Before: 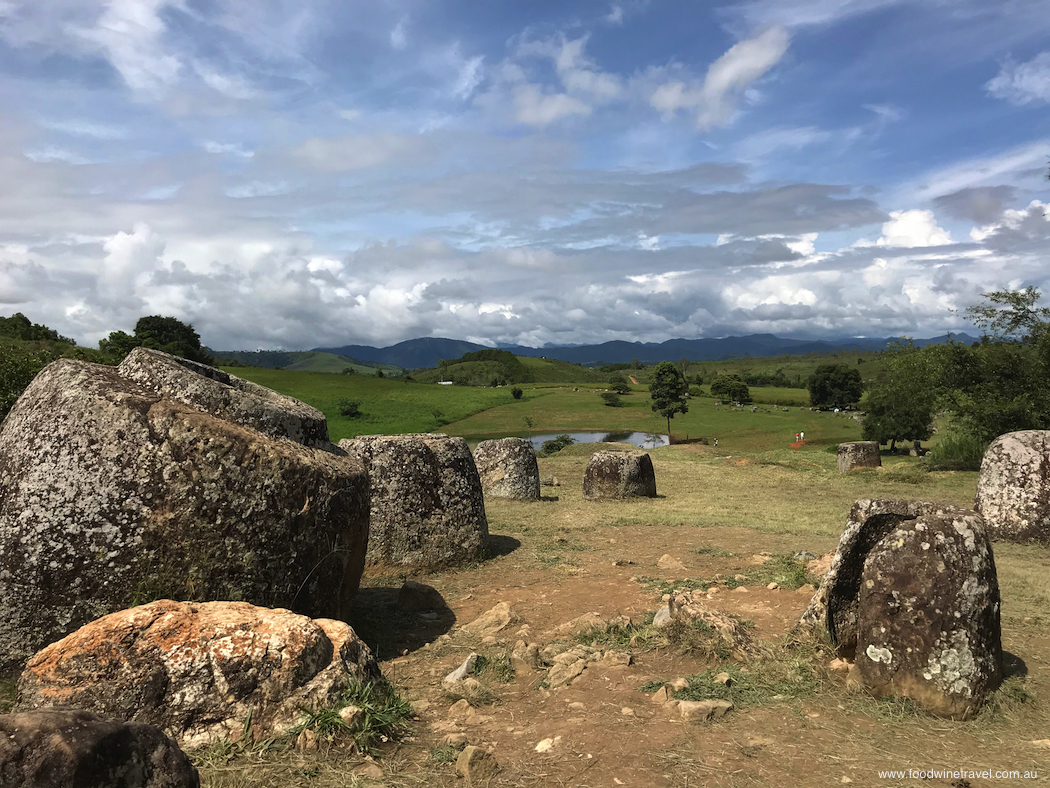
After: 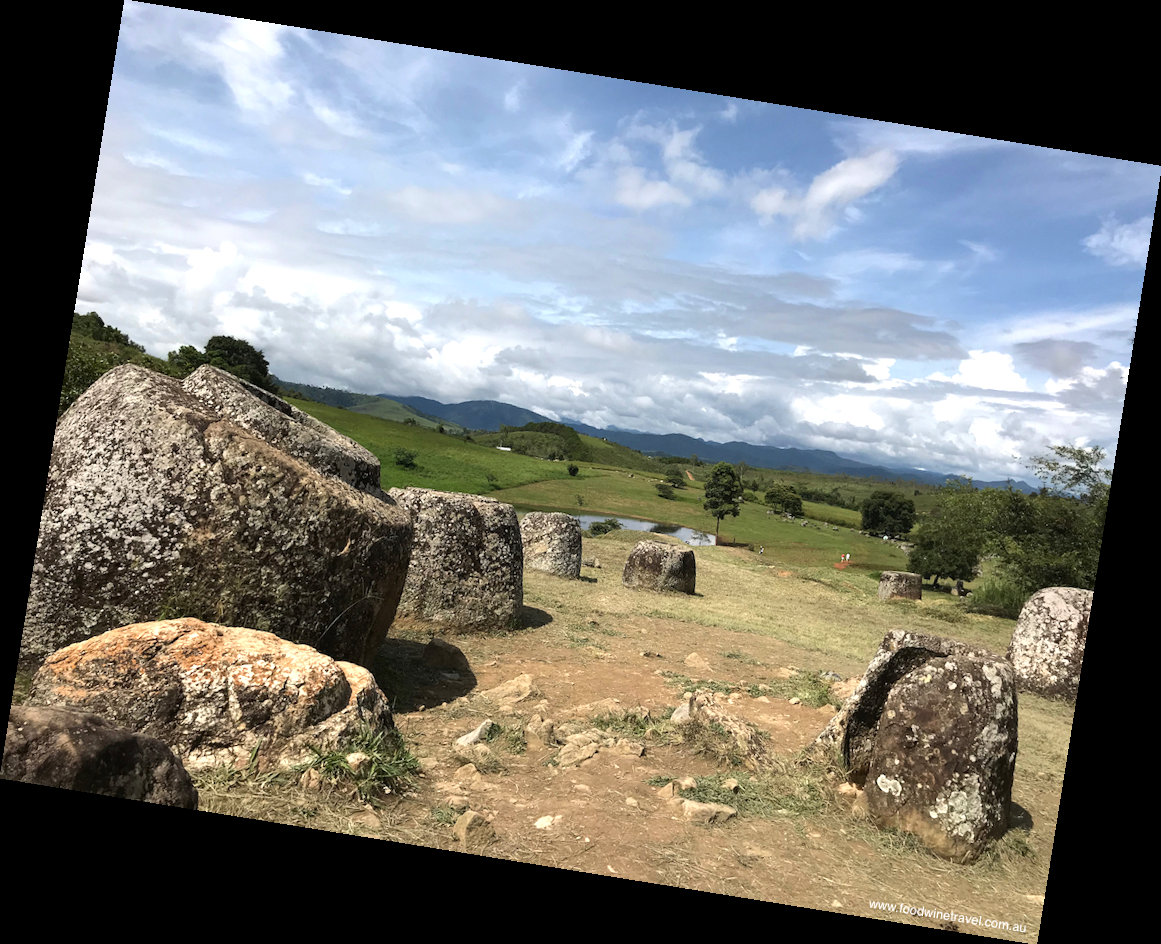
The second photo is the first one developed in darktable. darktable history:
tone equalizer: -8 EV -0.417 EV, -7 EV -0.389 EV, -6 EV -0.333 EV, -5 EV -0.222 EV, -3 EV 0.222 EV, -2 EV 0.333 EV, -1 EV 0.389 EV, +0 EV 0.417 EV, edges refinement/feathering 500, mask exposure compensation -1.57 EV, preserve details no
rotate and perspective: rotation 9.12°, automatic cropping off
